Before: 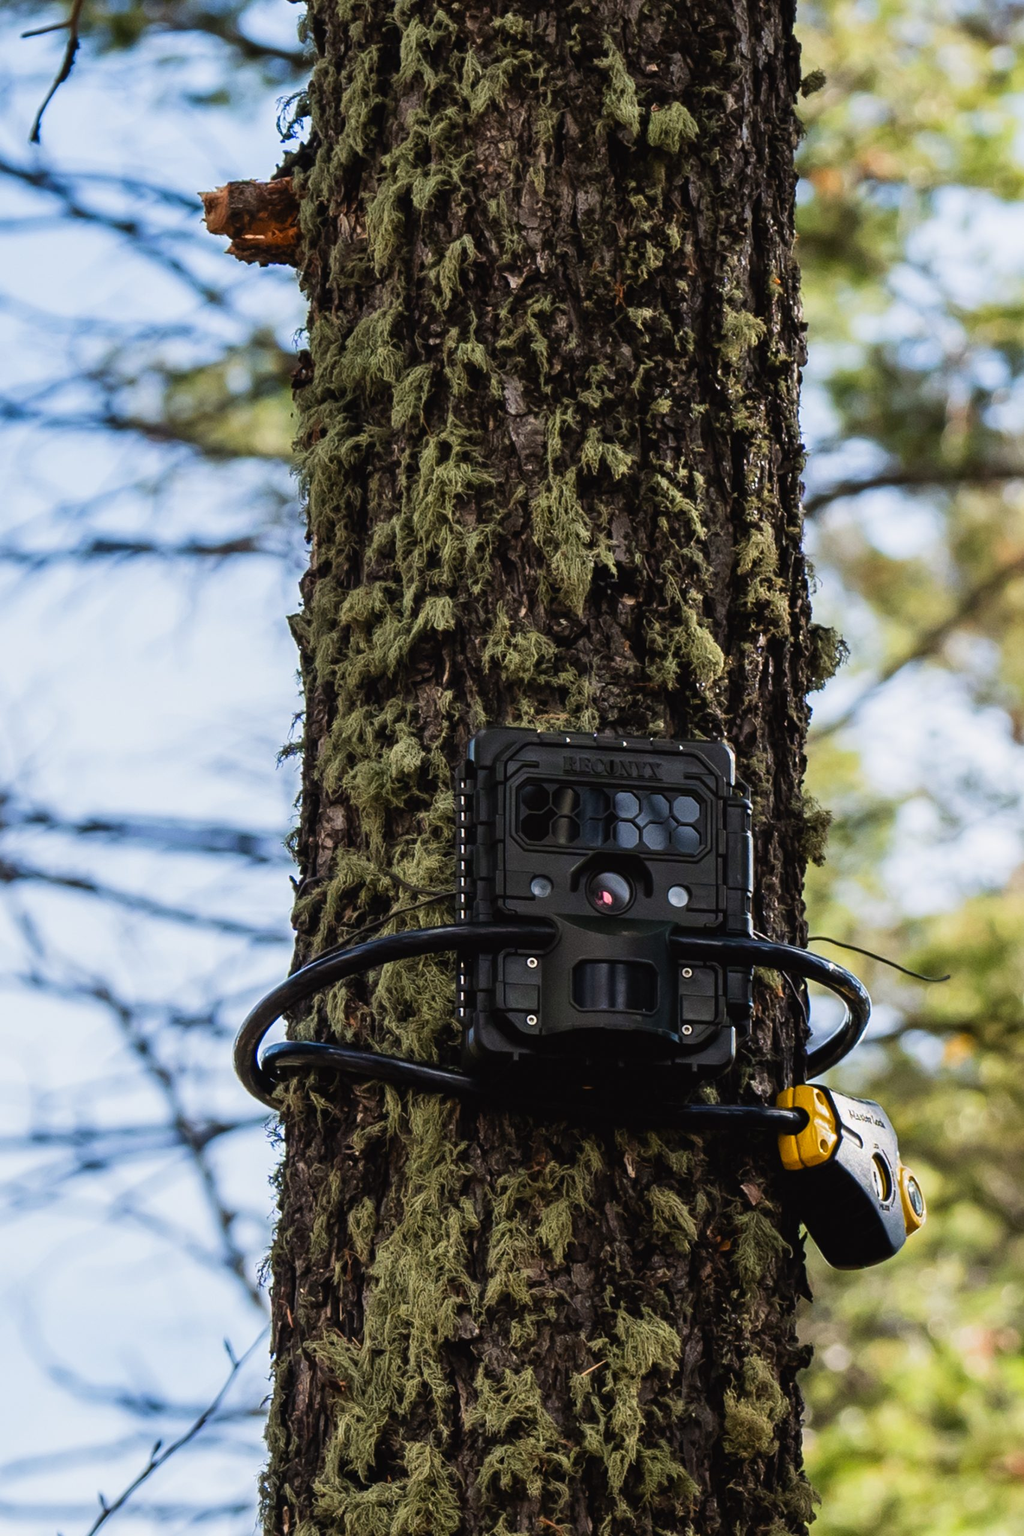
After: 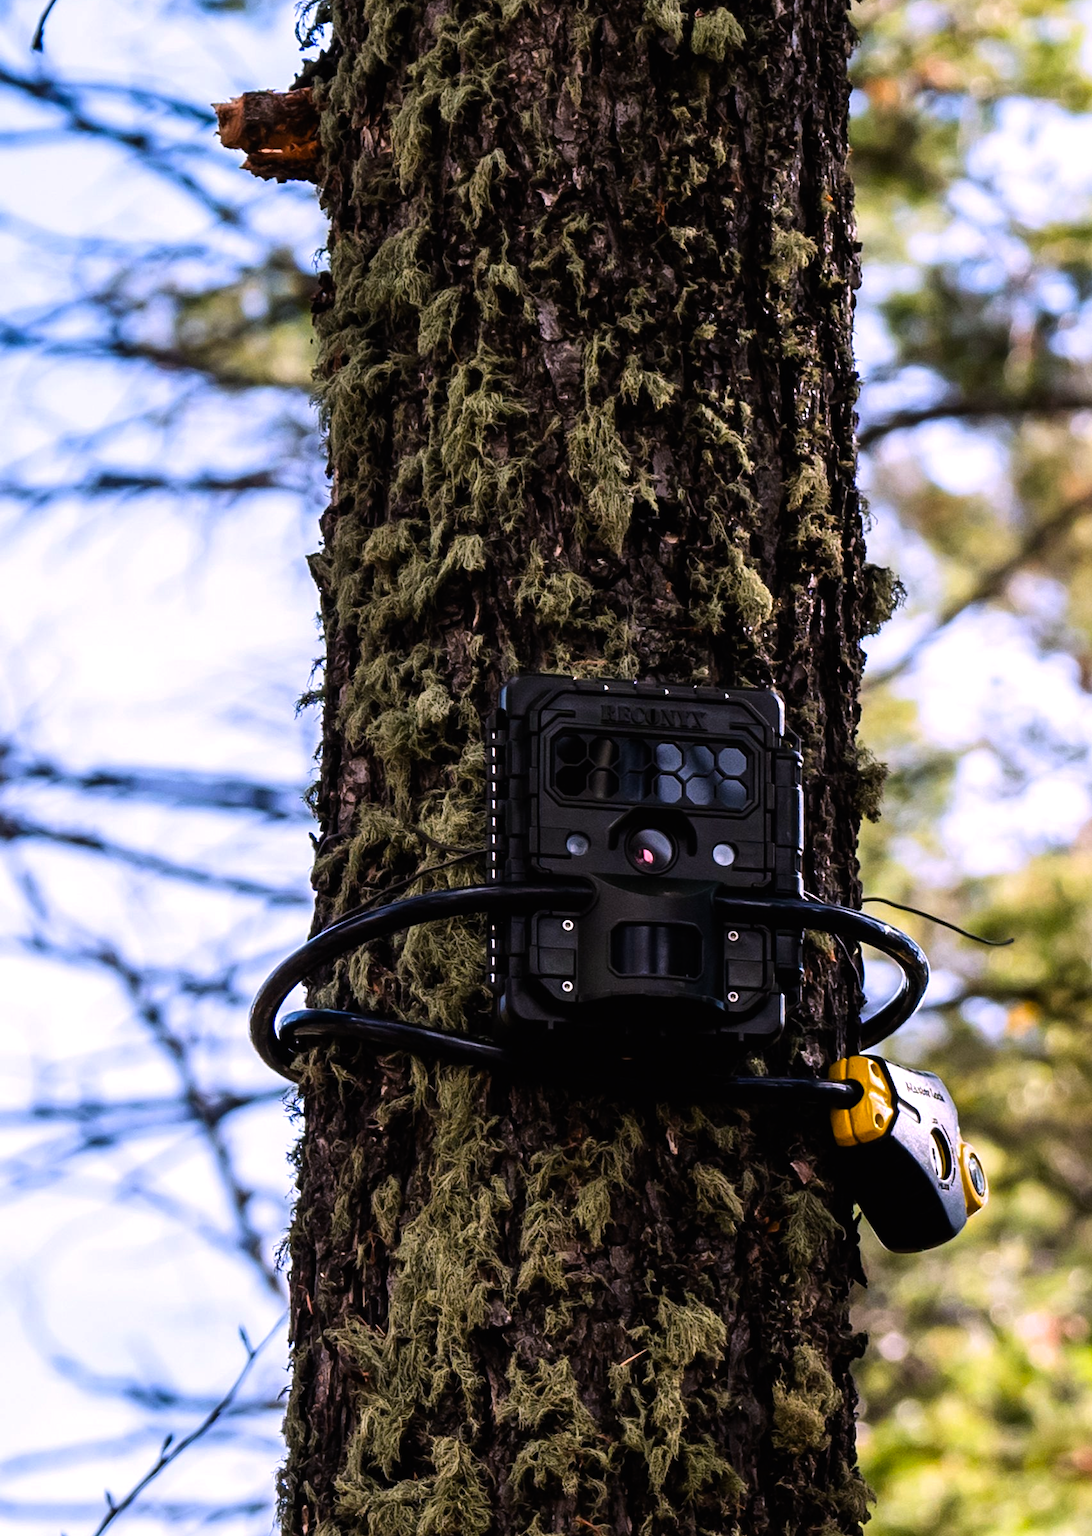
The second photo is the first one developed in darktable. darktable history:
exposure: compensate highlight preservation false
crop and rotate: top 6.25%
color balance rgb: shadows lift › luminance -10%, power › luminance -9%, linear chroma grading › global chroma 10%, global vibrance 10%, contrast 15%, saturation formula JzAzBz (2021)
white balance: red 1.066, blue 1.119
